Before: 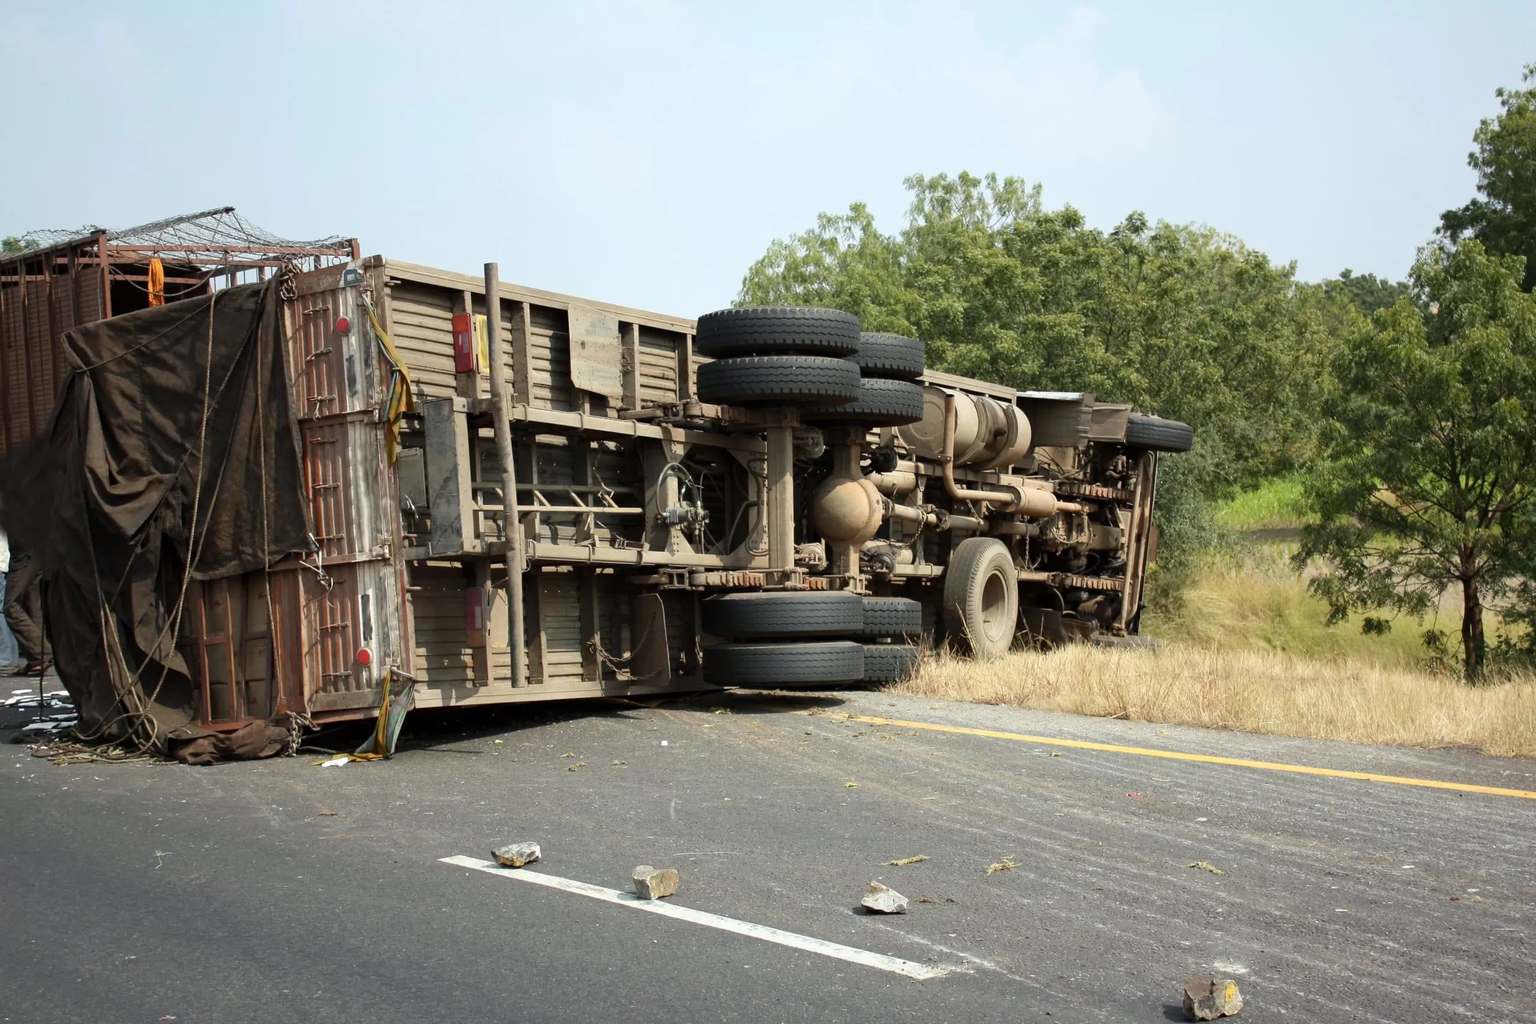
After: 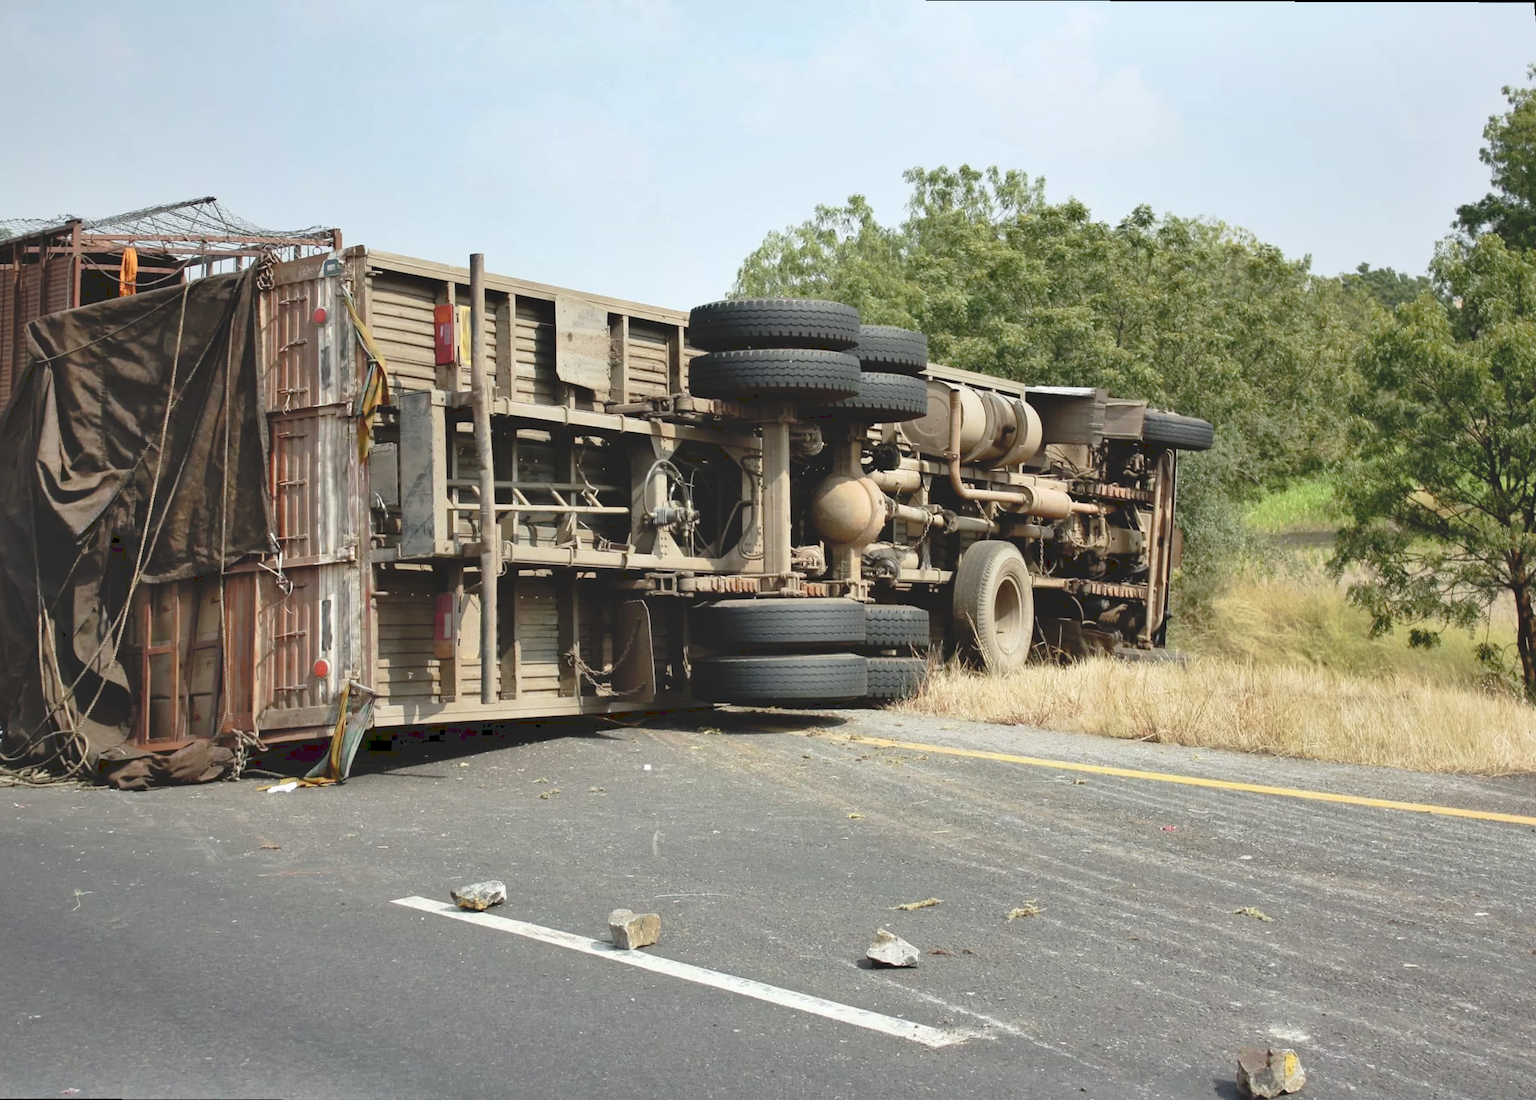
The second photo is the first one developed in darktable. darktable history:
rotate and perspective: rotation 0.215°, lens shift (vertical) -0.139, crop left 0.069, crop right 0.939, crop top 0.002, crop bottom 0.996
shadows and highlights: soften with gaussian
tone curve: curves: ch0 [(0, 0) (0.003, 0.132) (0.011, 0.13) (0.025, 0.134) (0.044, 0.138) (0.069, 0.154) (0.1, 0.17) (0.136, 0.198) (0.177, 0.25) (0.224, 0.308) (0.277, 0.371) (0.335, 0.432) (0.399, 0.491) (0.468, 0.55) (0.543, 0.612) (0.623, 0.679) (0.709, 0.766) (0.801, 0.842) (0.898, 0.912) (1, 1)], preserve colors none
